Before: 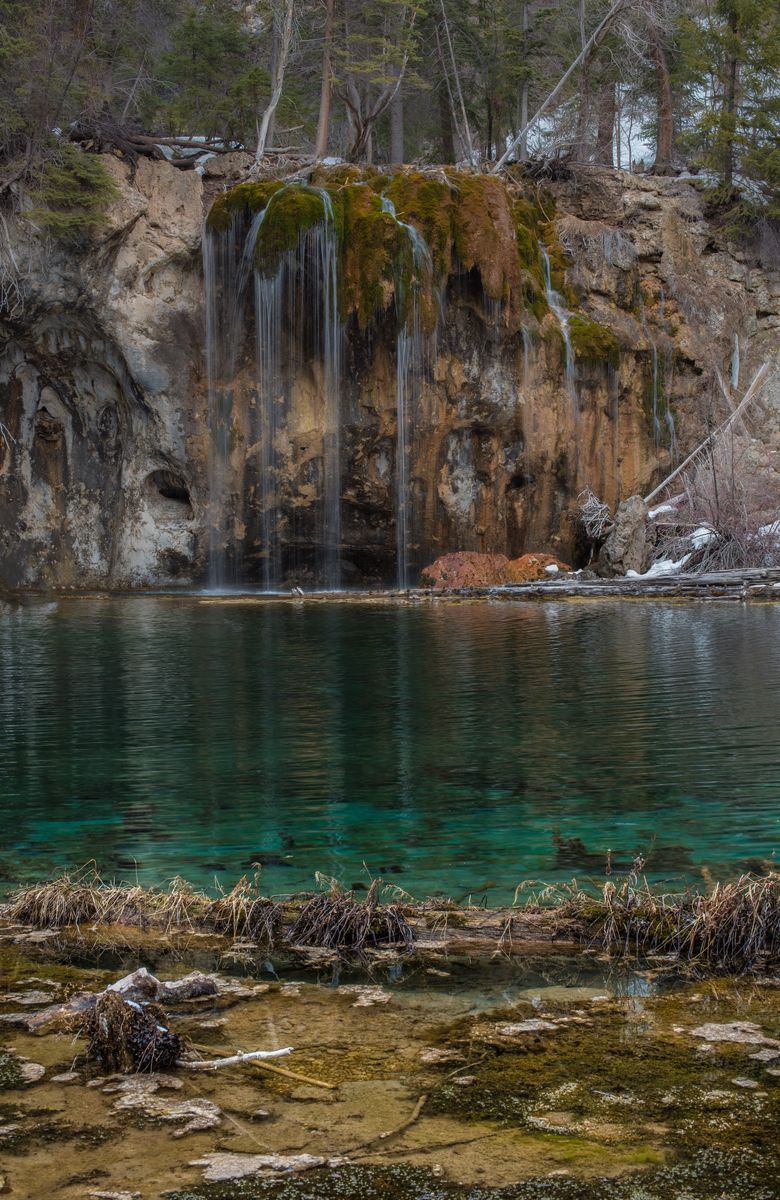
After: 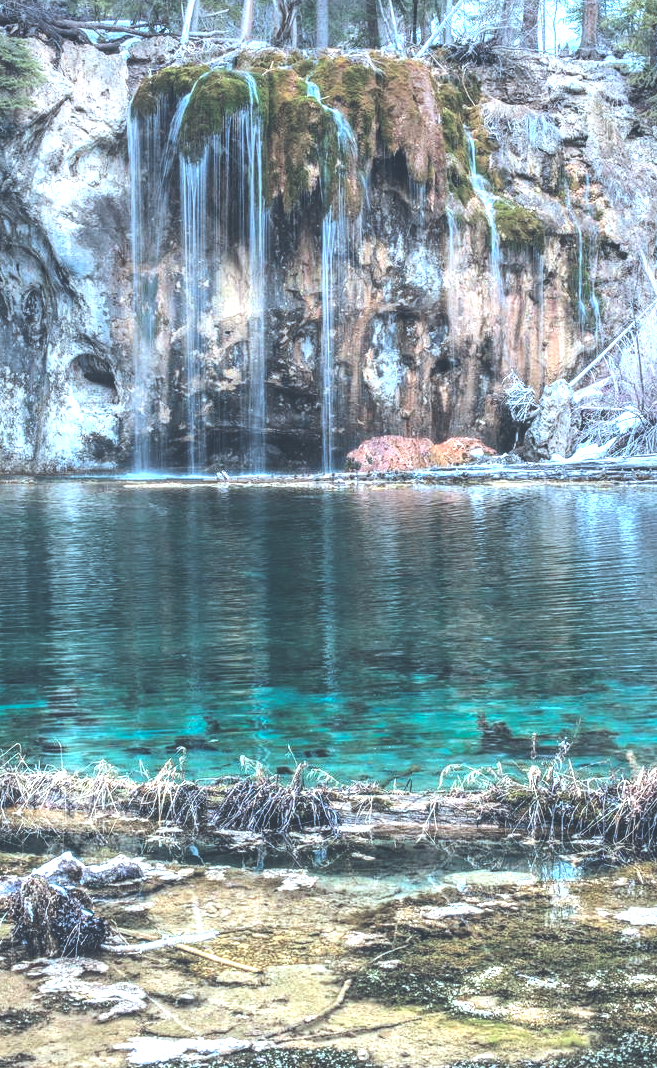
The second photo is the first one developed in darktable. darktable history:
crop and rotate: left 9.689%, top 9.696%, right 6.01%, bottom 1.256%
tone equalizer: -8 EV -0.74 EV, -7 EV -0.726 EV, -6 EV -0.573 EV, -5 EV -0.421 EV, -3 EV 0.386 EV, -2 EV 0.6 EV, -1 EV 0.682 EV, +0 EV 0.762 EV, edges refinement/feathering 500, mask exposure compensation -1.57 EV, preserve details no
local contrast: on, module defaults
color correction: highlights a* -10.44, highlights b* -19.13
contrast brightness saturation: contrast 0.098, brightness 0.021, saturation 0.018
exposure: black level correction -0.023, exposure 1.395 EV, compensate exposure bias true, compensate highlight preservation false
color calibration: illuminant as shot in camera, x 0.358, y 0.373, temperature 4628.91 K
